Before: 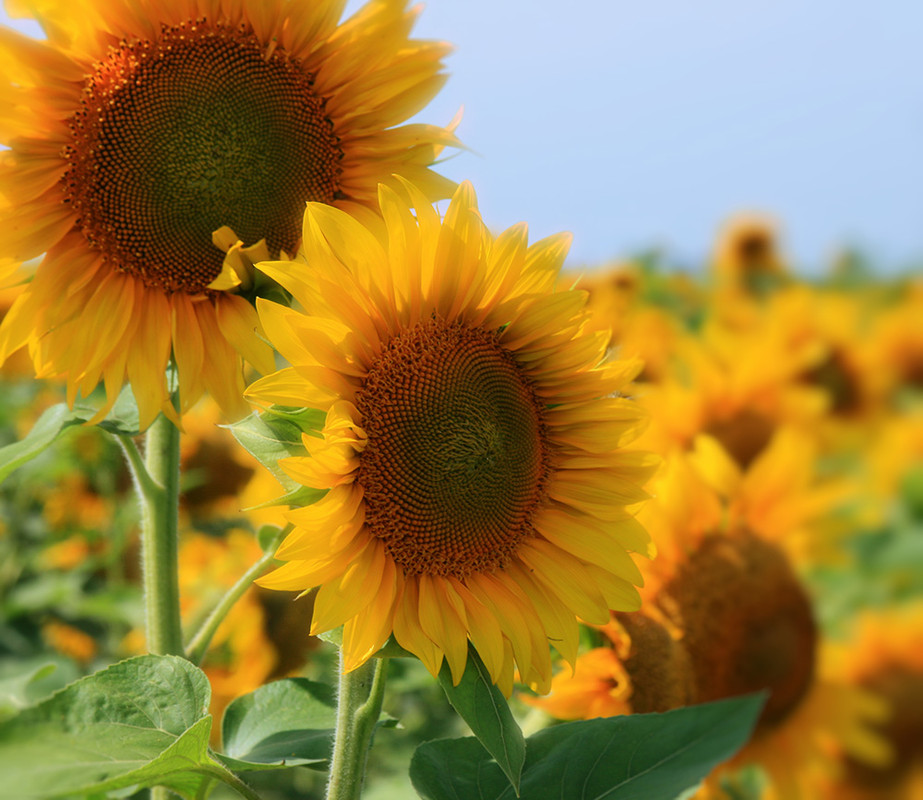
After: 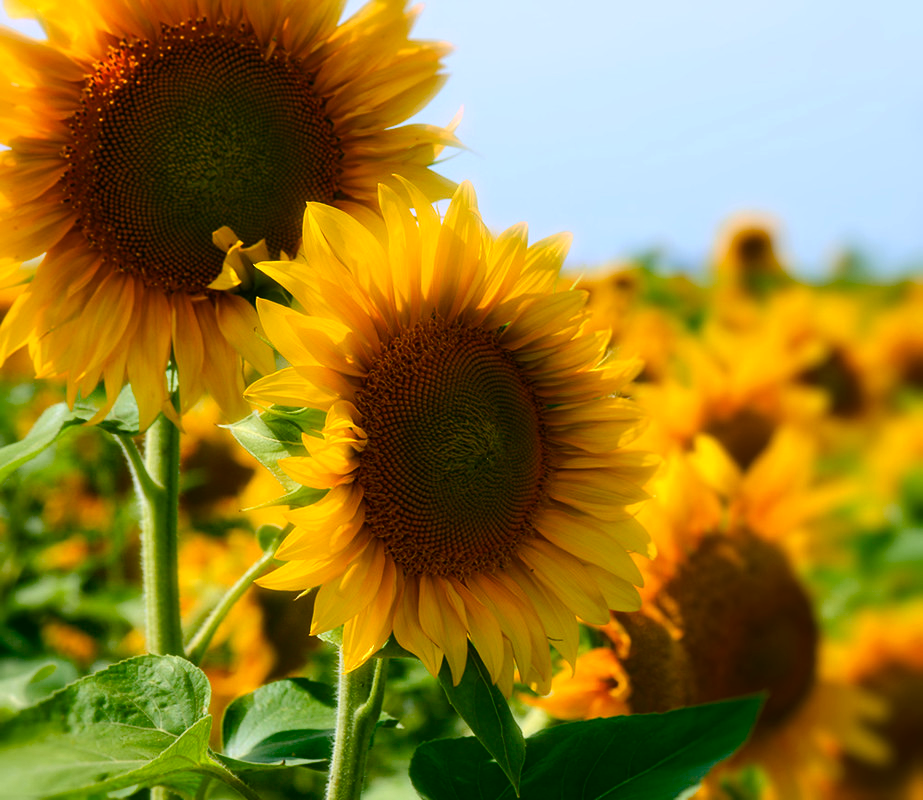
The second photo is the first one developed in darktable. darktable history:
color balance rgb: power › chroma 0.491%, power › hue 215.17°, highlights gain › chroma 0.129%, highlights gain › hue 332.78°, perceptual saturation grading › global saturation 20%, perceptual saturation grading › highlights -24.78%, perceptual saturation grading › shadows 50.556%, perceptual brilliance grading › highlights 13.686%, perceptual brilliance grading › mid-tones 8.859%, perceptual brilliance grading › shadows -17.828%, global vibrance 15.782%, saturation formula JzAzBz (2021)
